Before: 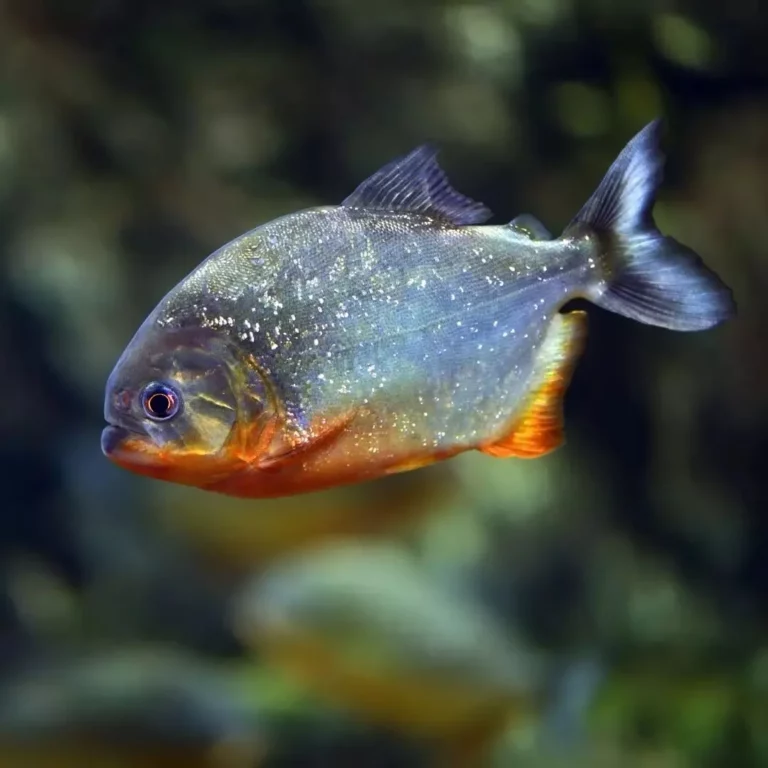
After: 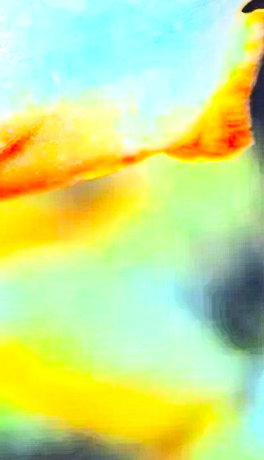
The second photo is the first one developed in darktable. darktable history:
lowpass: radius 0.1, contrast 0.85, saturation 1.1, unbound 0
rotate and perspective: rotation -2.22°, lens shift (horizontal) -0.022, automatic cropping off
local contrast: on, module defaults
crop: left 40.878%, top 39.176%, right 25.993%, bottom 3.081%
contrast brightness saturation: contrast 0.2, brightness 0.16, saturation 0.22
rgb curve: curves: ch0 [(0, 0) (0.21, 0.15) (0.24, 0.21) (0.5, 0.75) (0.75, 0.96) (0.89, 0.99) (1, 1)]; ch1 [(0, 0.02) (0.21, 0.13) (0.25, 0.2) (0.5, 0.67) (0.75, 0.9) (0.89, 0.97) (1, 1)]; ch2 [(0, 0.02) (0.21, 0.13) (0.25, 0.2) (0.5, 0.67) (0.75, 0.9) (0.89, 0.97) (1, 1)], compensate middle gray true
haze removal: compatibility mode true, adaptive false
exposure: black level correction 0, exposure 2.088 EV, compensate exposure bias true, compensate highlight preservation false
